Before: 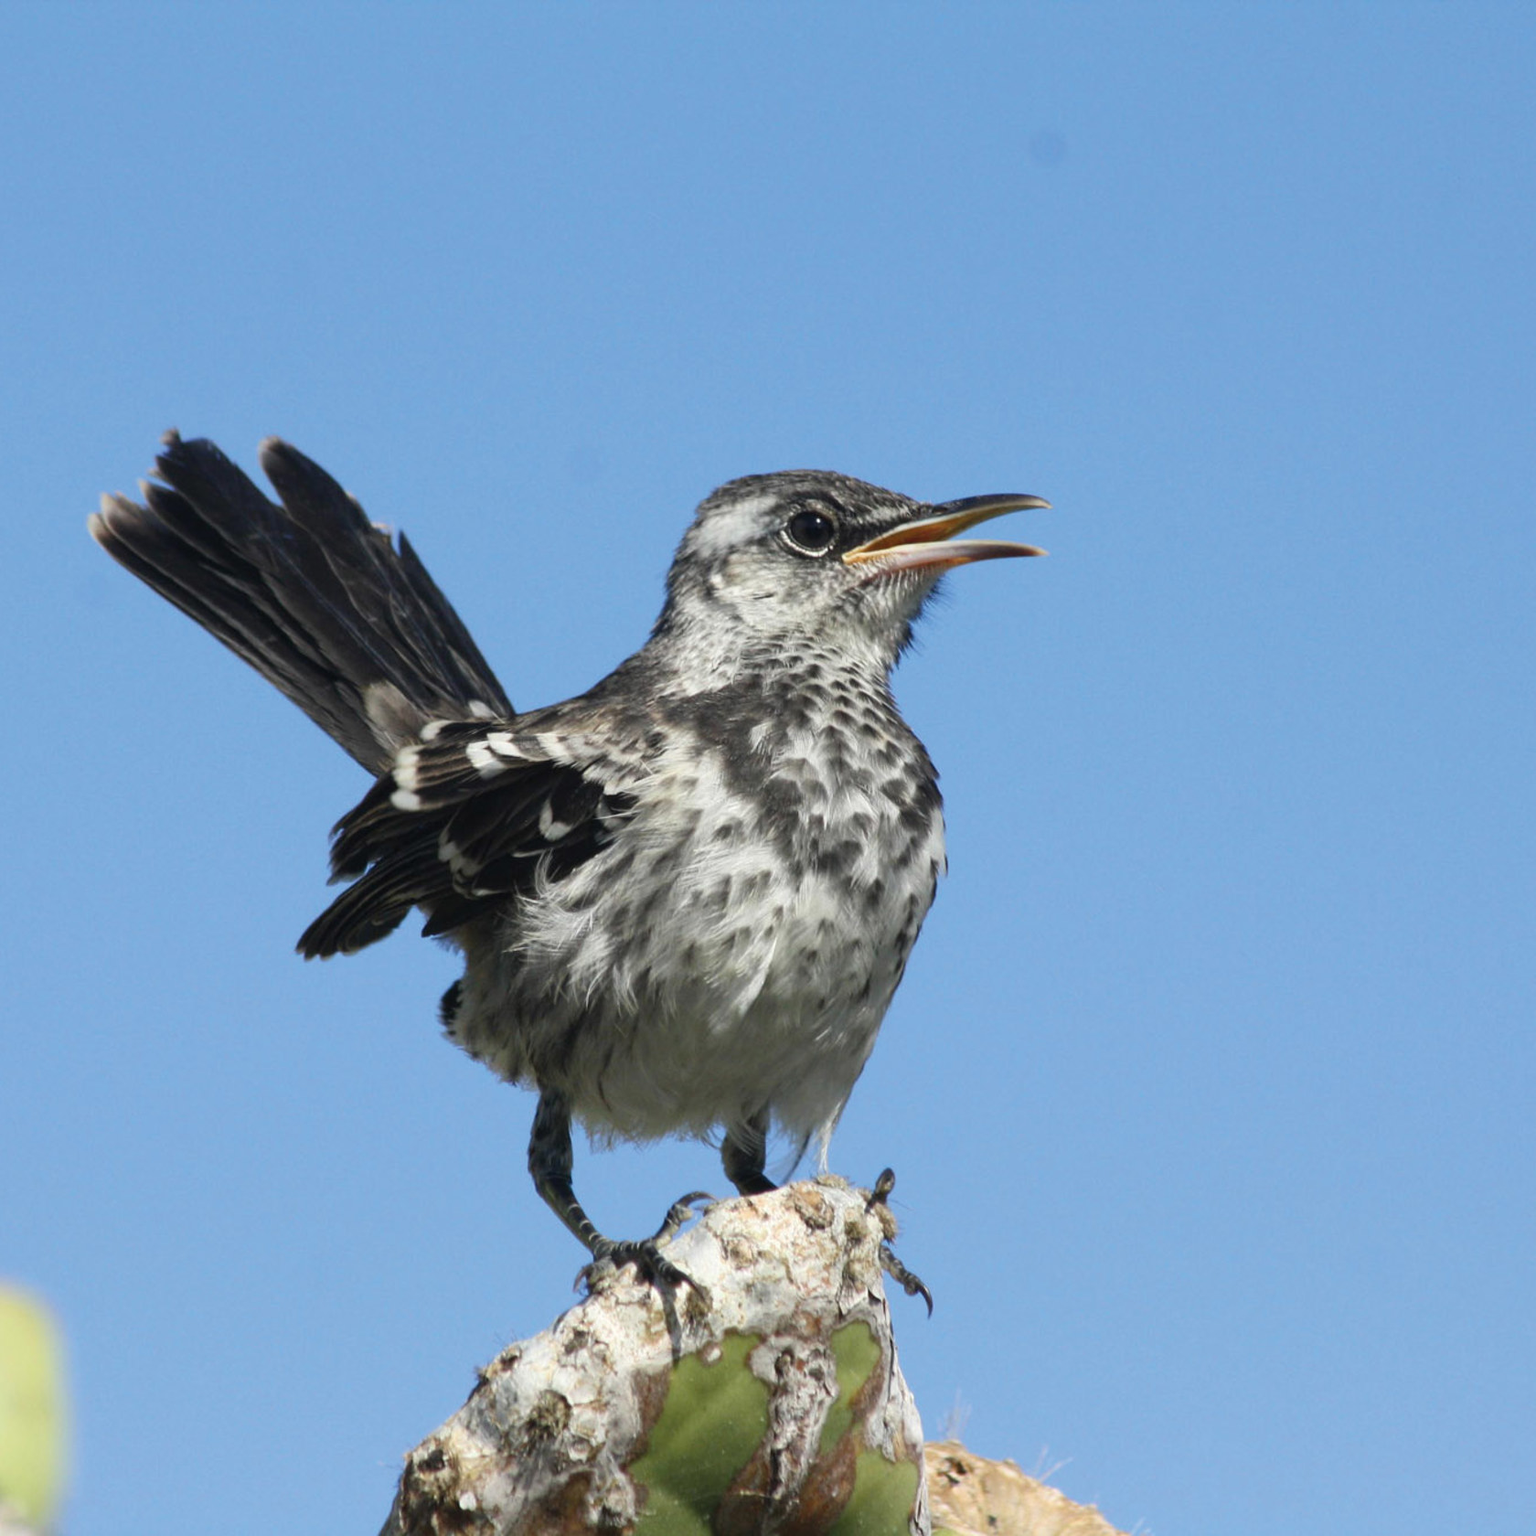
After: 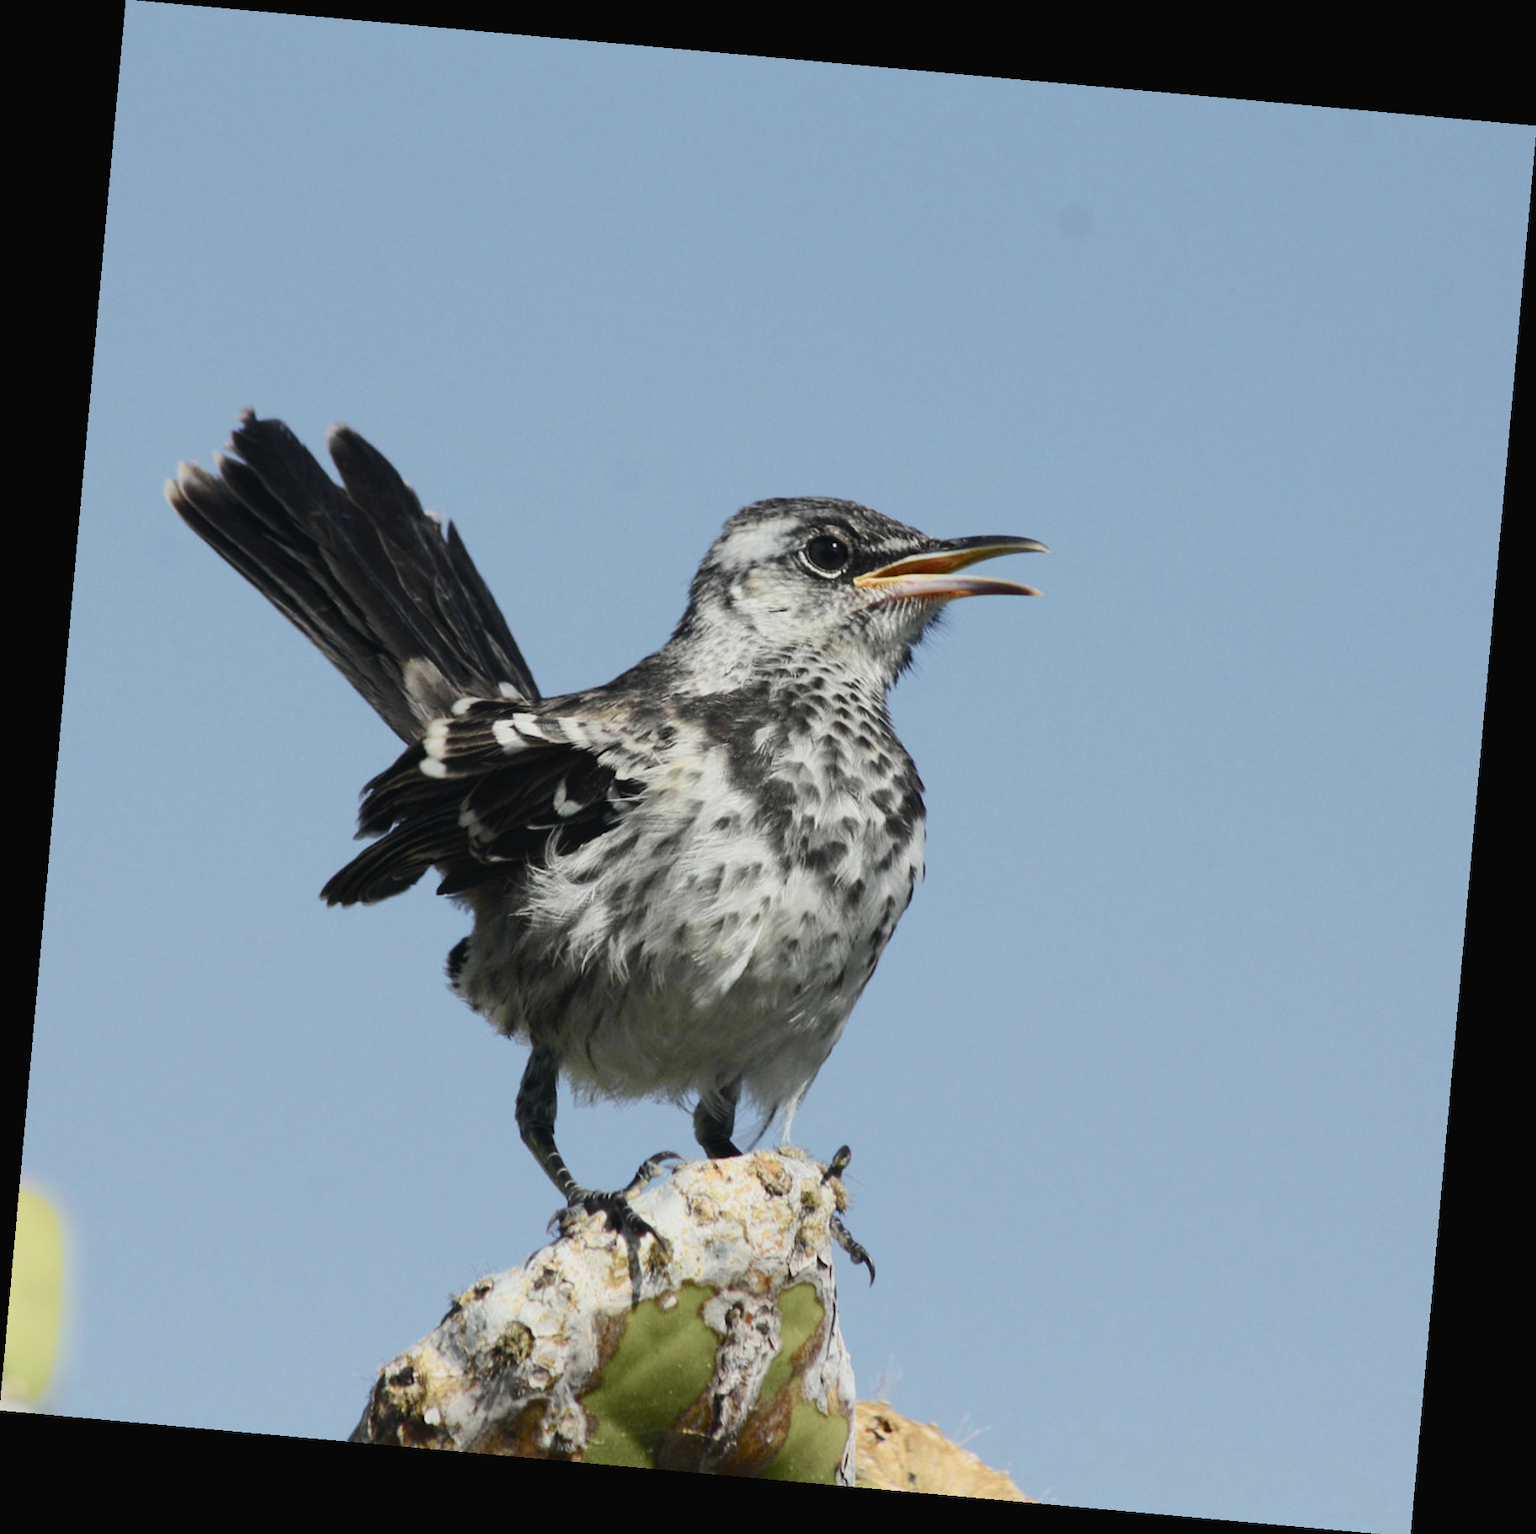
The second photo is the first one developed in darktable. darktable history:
contrast brightness saturation: contrast 0.06, brightness -0.01, saturation -0.23
crop: bottom 0.071%
rotate and perspective: rotation 5.12°, automatic cropping off
color balance rgb: global vibrance 10%
tone curve: curves: ch0 [(0, 0.018) (0.036, 0.038) (0.15, 0.131) (0.27, 0.247) (0.528, 0.554) (0.761, 0.761) (1, 0.919)]; ch1 [(0, 0) (0.179, 0.173) (0.322, 0.32) (0.429, 0.431) (0.502, 0.5) (0.519, 0.522) (0.562, 0.588) (0.625, 0.67) (0.711, 0.745) (1, 1)]; ch2 [(0, 0) (0.29, 0.295) (0.404, 0.436) (0.497, 0.499) (0.521, 0.523) (0.561, 0.605) (0.657, 0.655) (0.712, 0.764) (1, 1)], color space Lab, independent channels, preserve colors none
